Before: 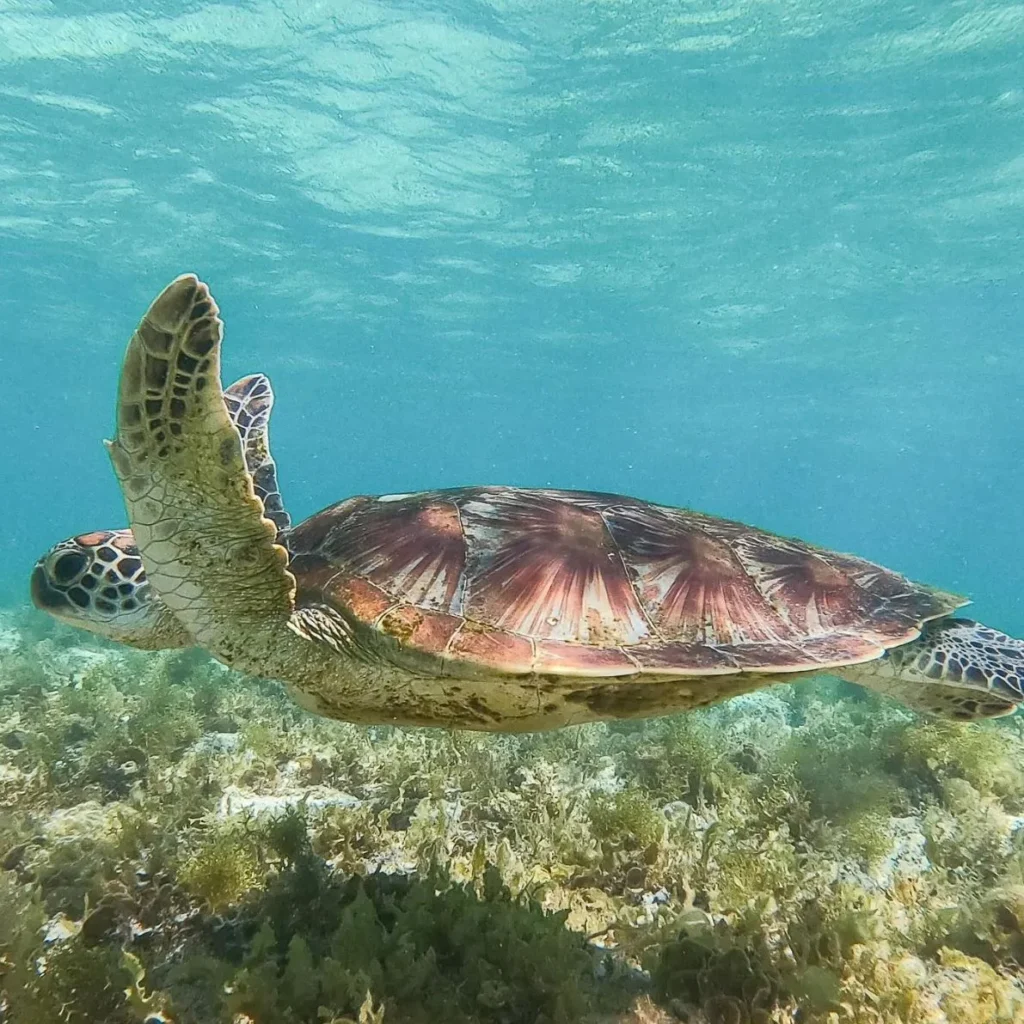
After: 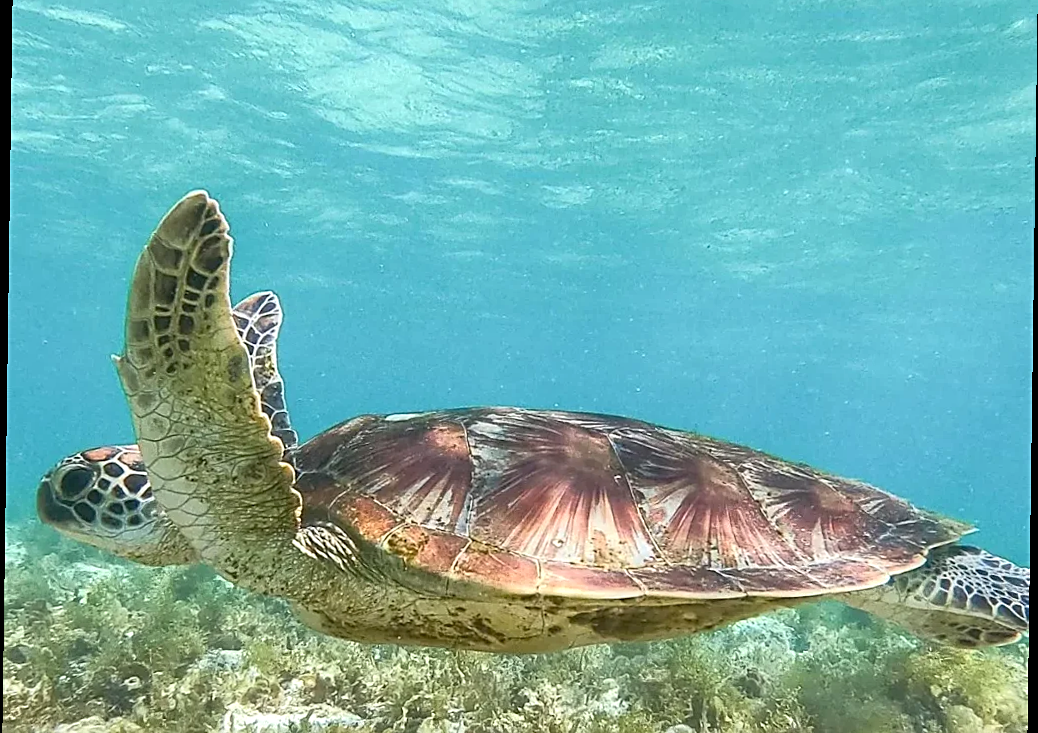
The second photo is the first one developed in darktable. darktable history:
rotate and perspective: rotation 0.8°, automatic cropping off
exposure: black level correction 0.001, exposure 0.3 EV, compensate highlight preservation false
sharpen: on, module defaults
crop and rotate: top 8.293%, bottom 20.996%
